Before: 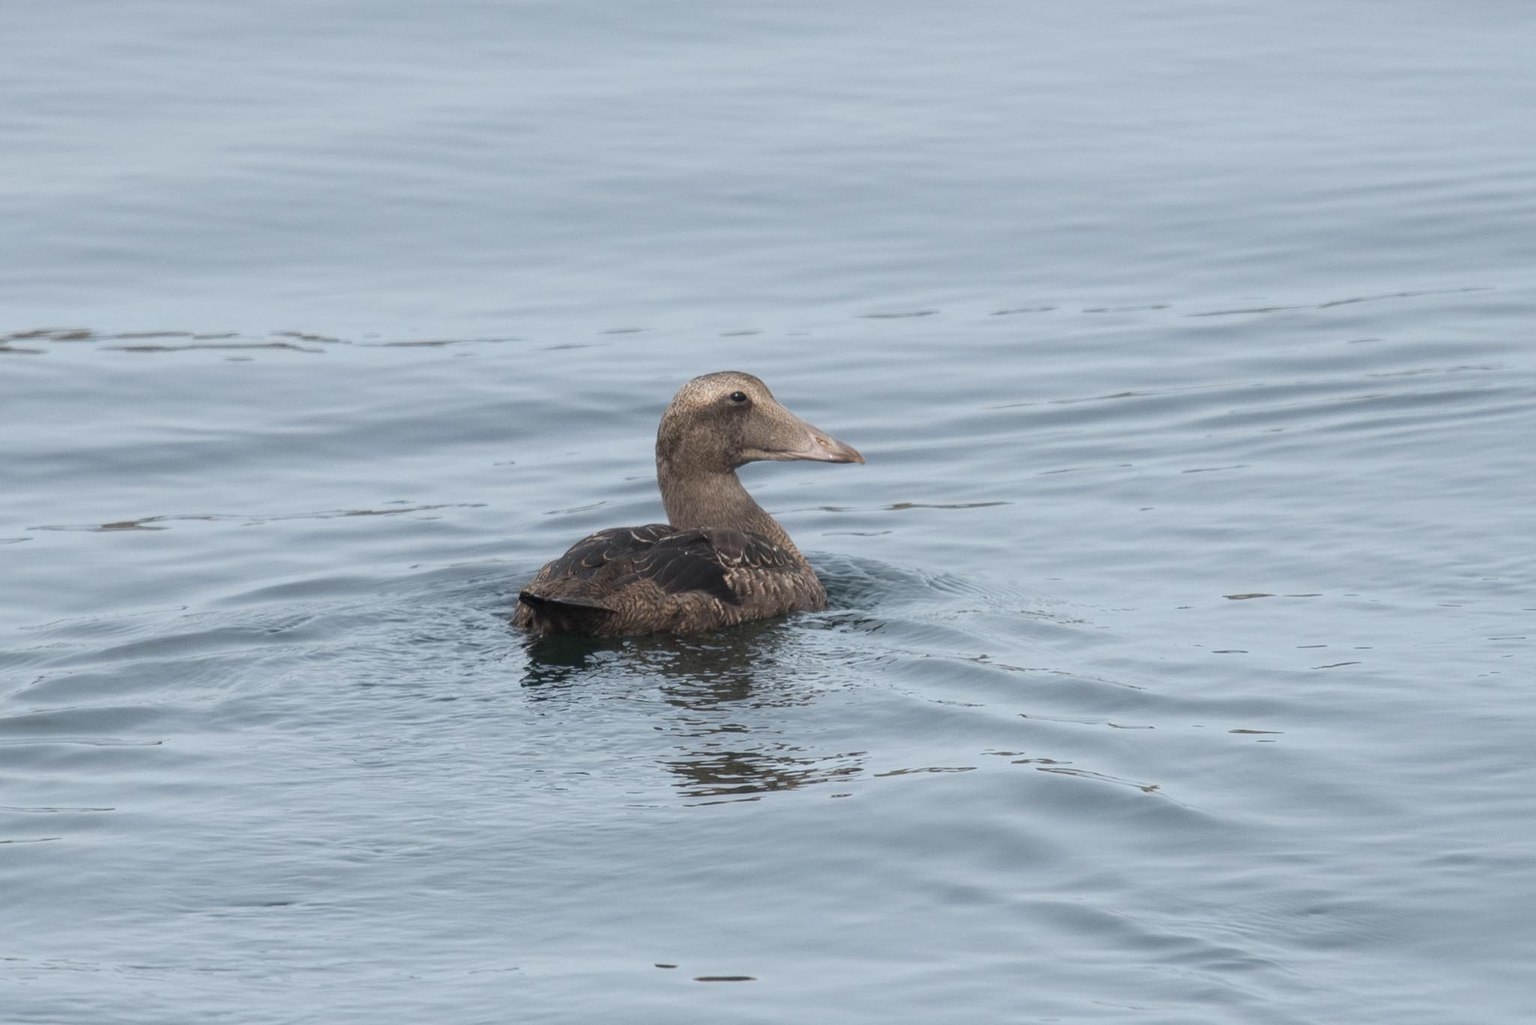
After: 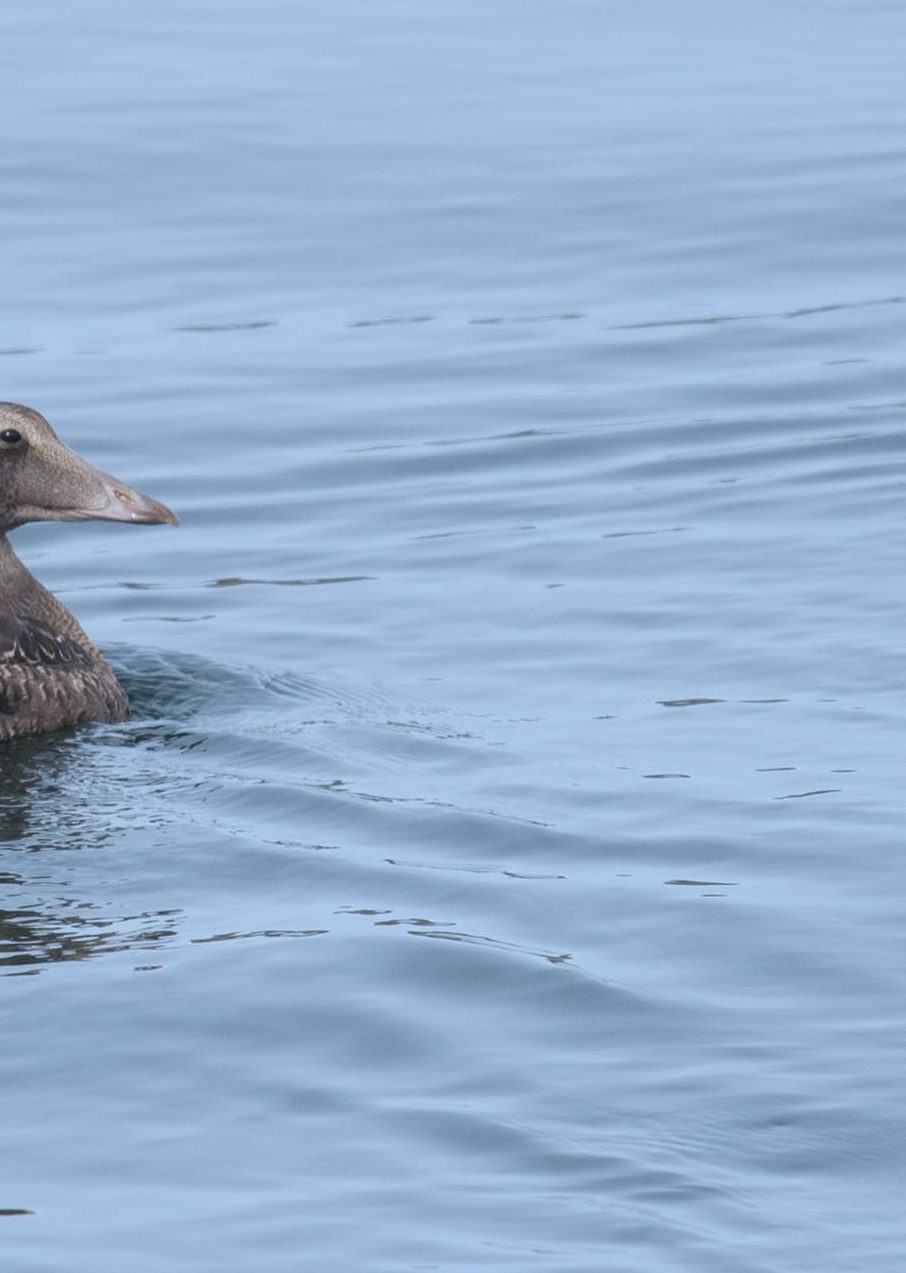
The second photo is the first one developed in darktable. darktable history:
color calibration: gray › normalize channels true, x 0.37, y 0.382, temperature 4313.74 K, gamut compression 0.005
crop: left 47.6%, top 6.806%, right 8.115%
